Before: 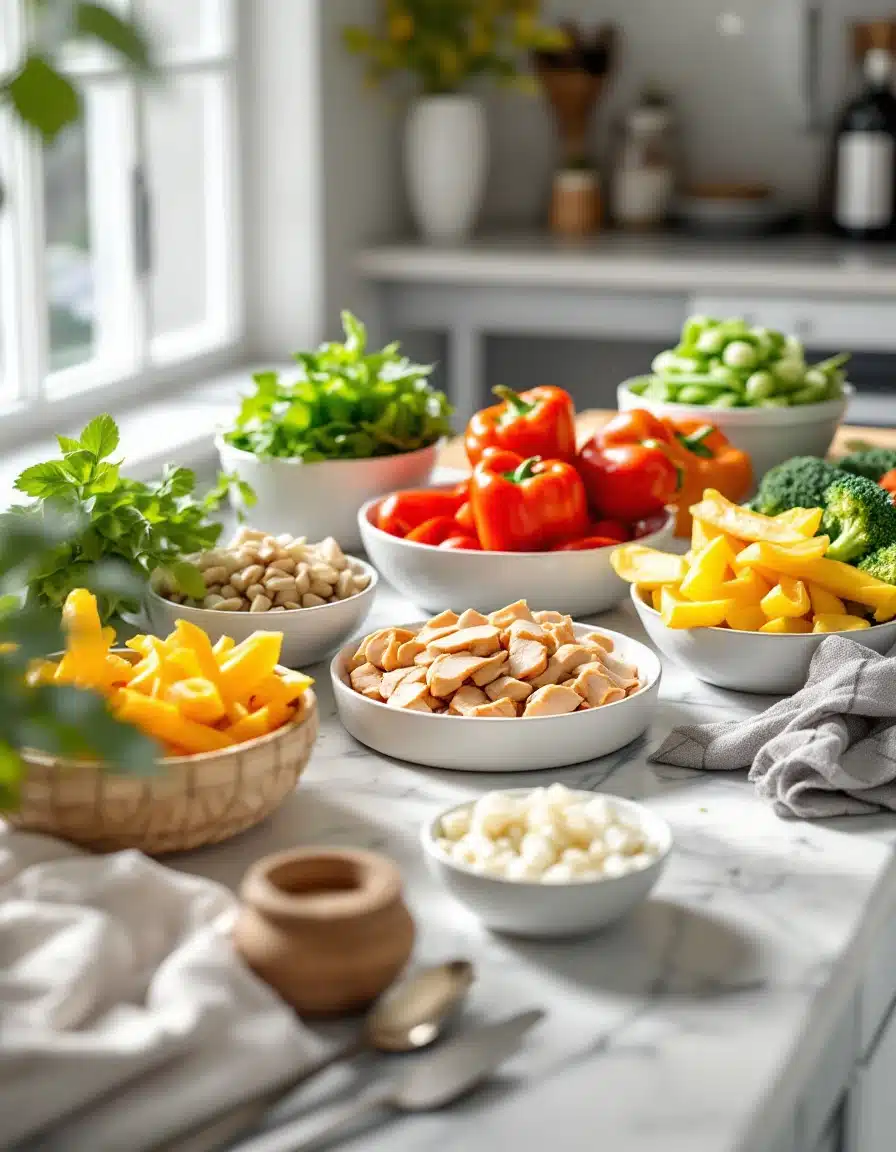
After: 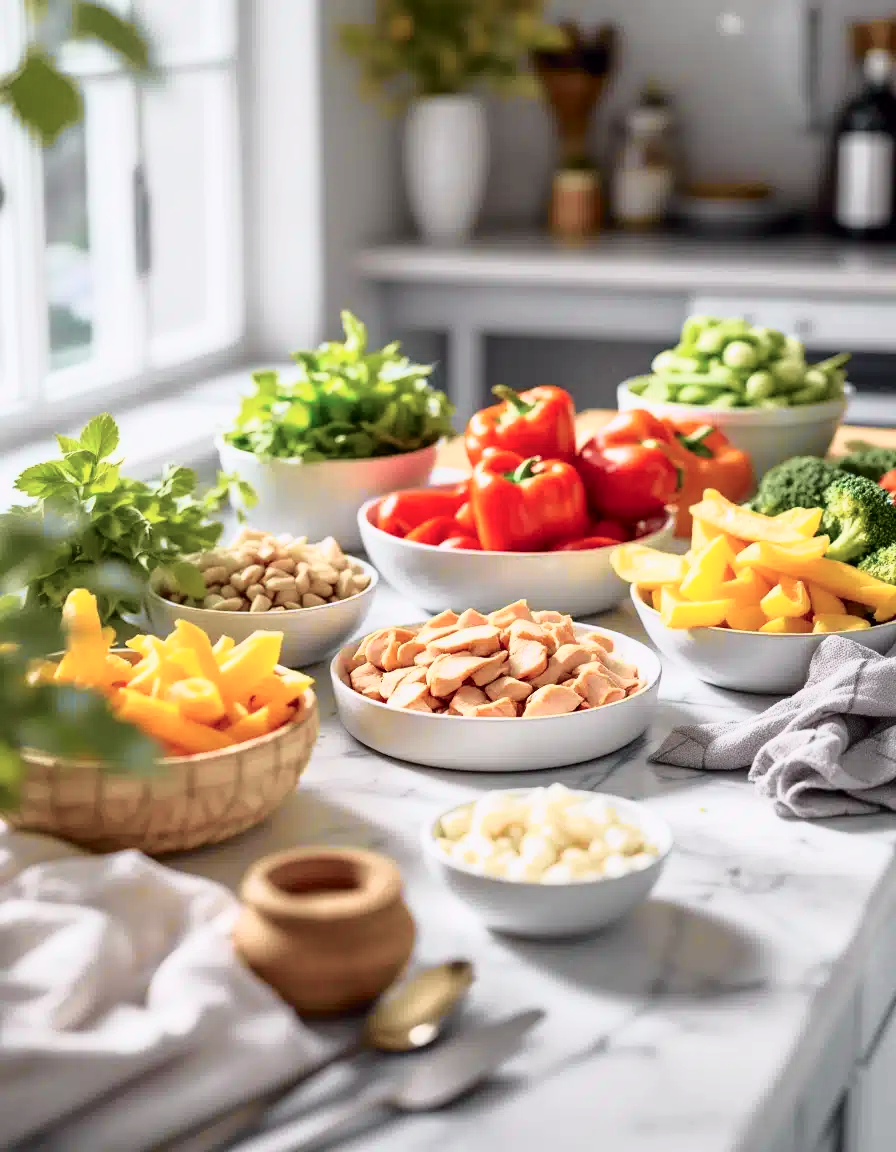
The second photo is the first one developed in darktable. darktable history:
exposure: black level correction 0.001, compensate highlight preservation false
velvia: on, module defaults
tone curve: curves: ch0 [(0, 0) (0.105, 0.08) (0.195, 0.18) (0.283, 0.288) (0.384, 0.419) (0.485, 0.531) (0.638, 0.69) (0.795, 0.879) (1, 0.977)]; ch1 [(0, 0) (0.161, 0.092) (0.35, 0.33) (0.379, 0.401) (0.456, 0.469) (0.498, 0.503) (0.531, 0.537) (0.596, 0.621) (0.635, 0.655) (1, 1)]; ch2 [(0, 0) (0.371, 0.362) (0.437, 0.437) (0.483, 0.484) (0.53, 0.515) (0.56, 0.58) (0.622, 0.606) (1, 1)], color space Lab, independent channels, preserve colors none
